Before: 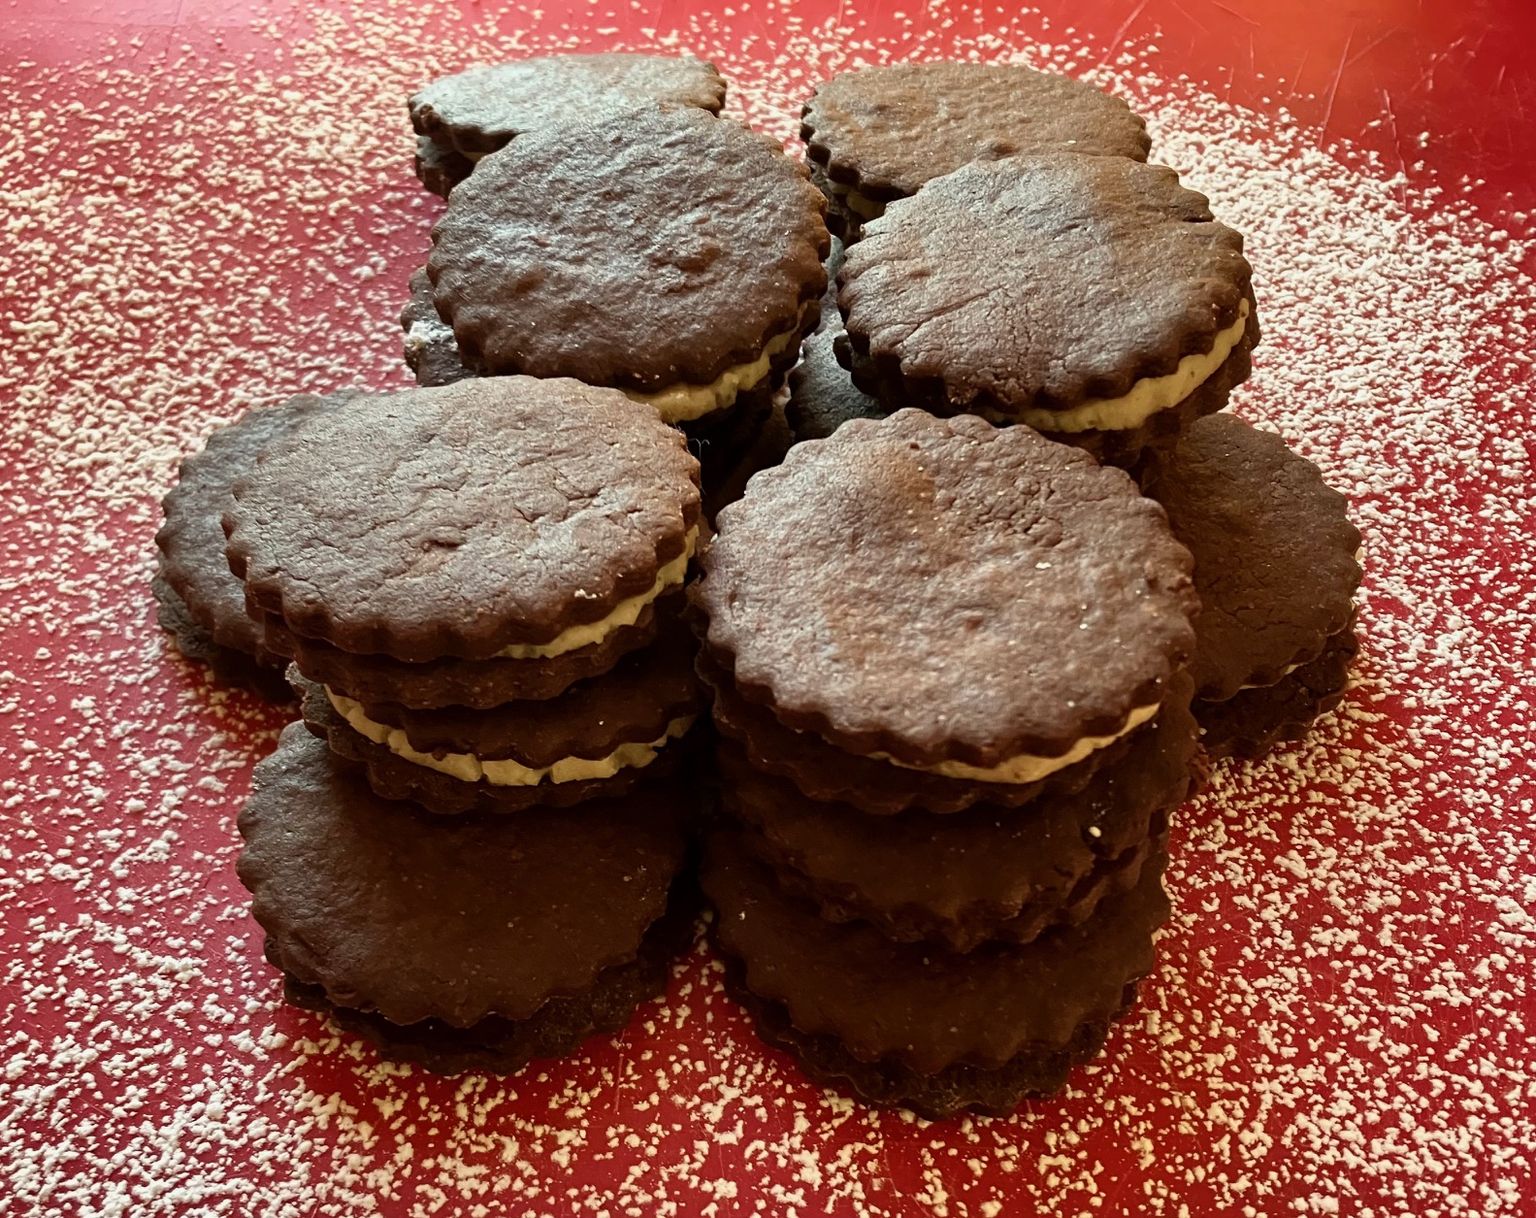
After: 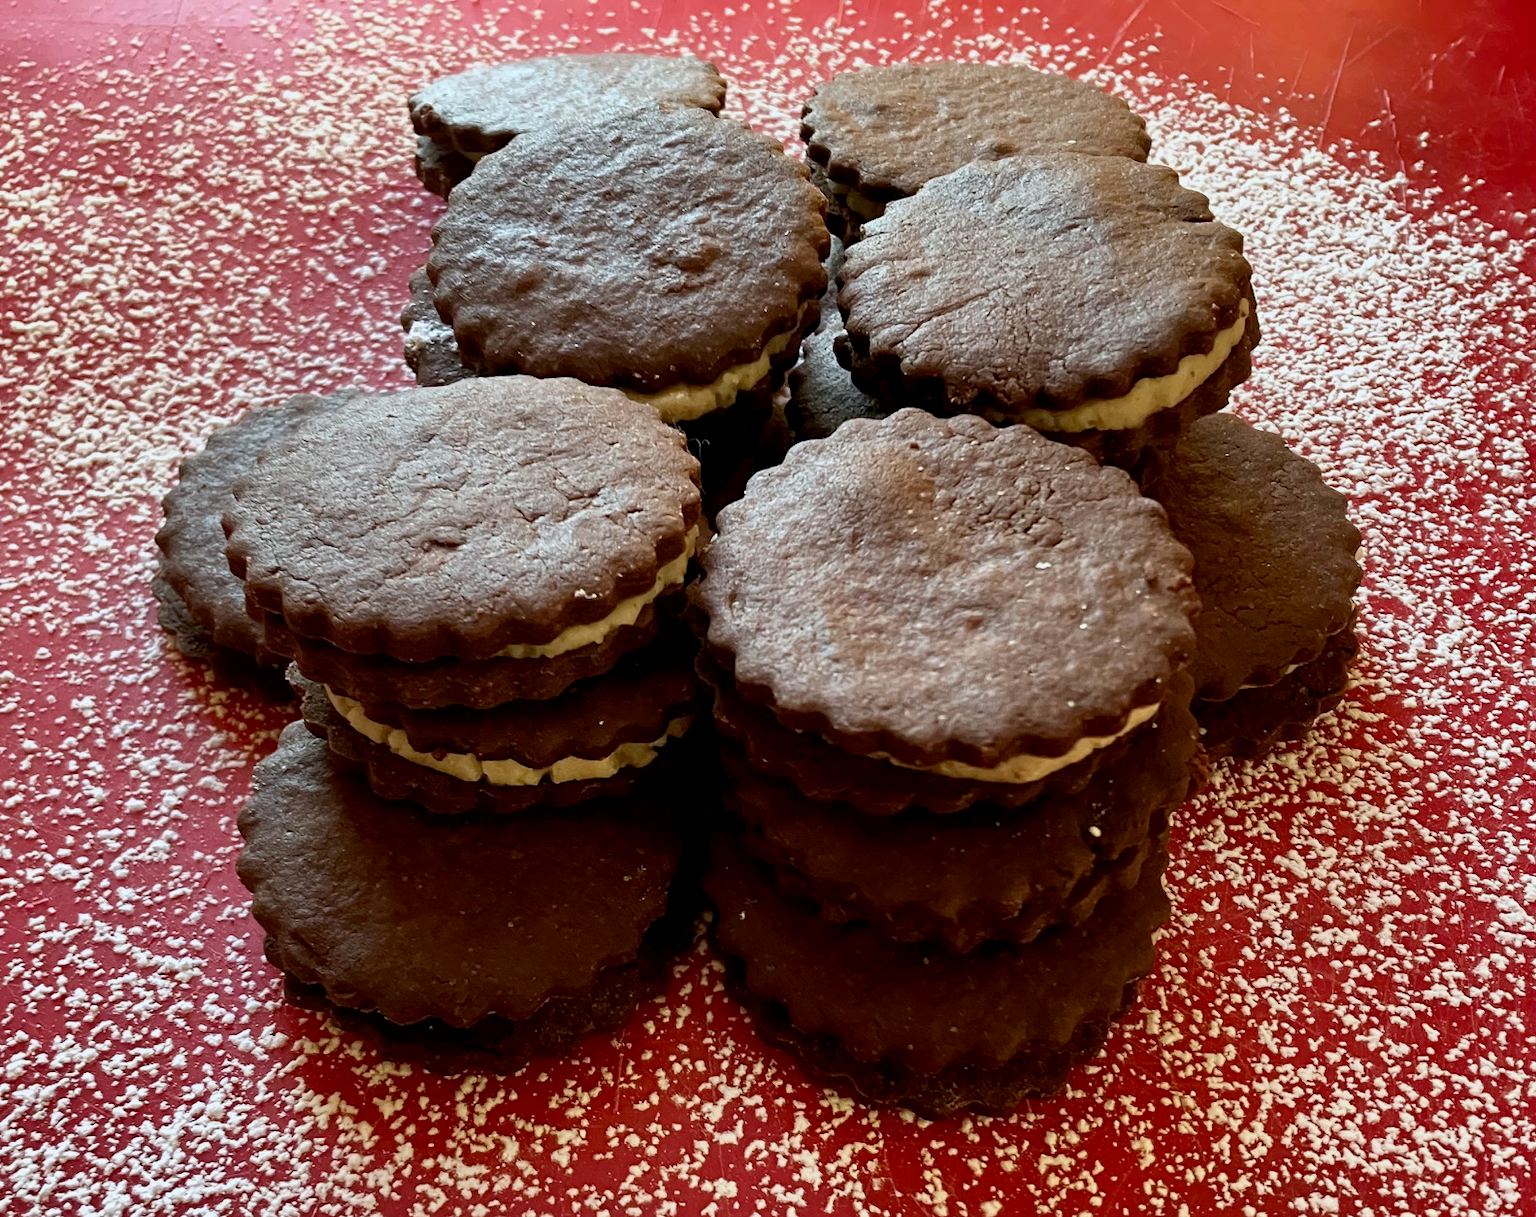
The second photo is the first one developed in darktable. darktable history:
color zones: curves: ch0 [(0, 0.5) (0.143, 0.5) (0.286, 0.5) (0.429, 0.5) (0.571, 0.5) (0.714, 0.476) (0.857, 0.5) (1, 0.5)]; ch2 [(0, 0.5) (0.143, 0.5) (0.286, 0.5) (0.429, 0.5) (0.571, 0.5) (0.714, 0.487) (0.857, 0.5) (1, 0.5)]
white balance: red 0.954, blue 1.079
